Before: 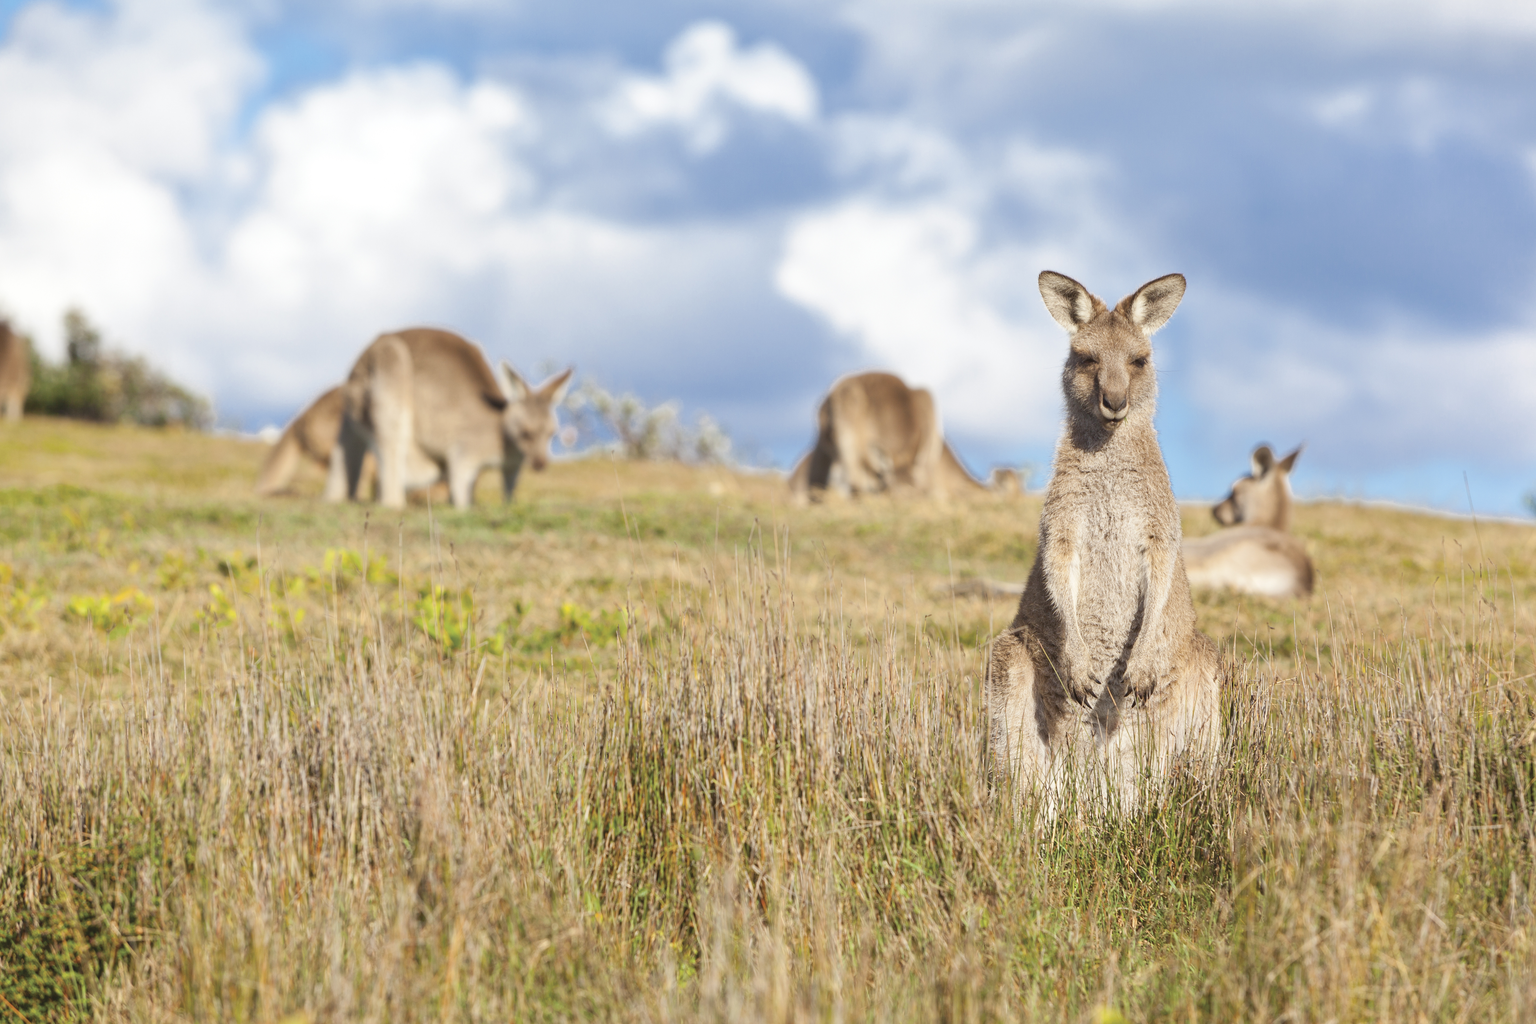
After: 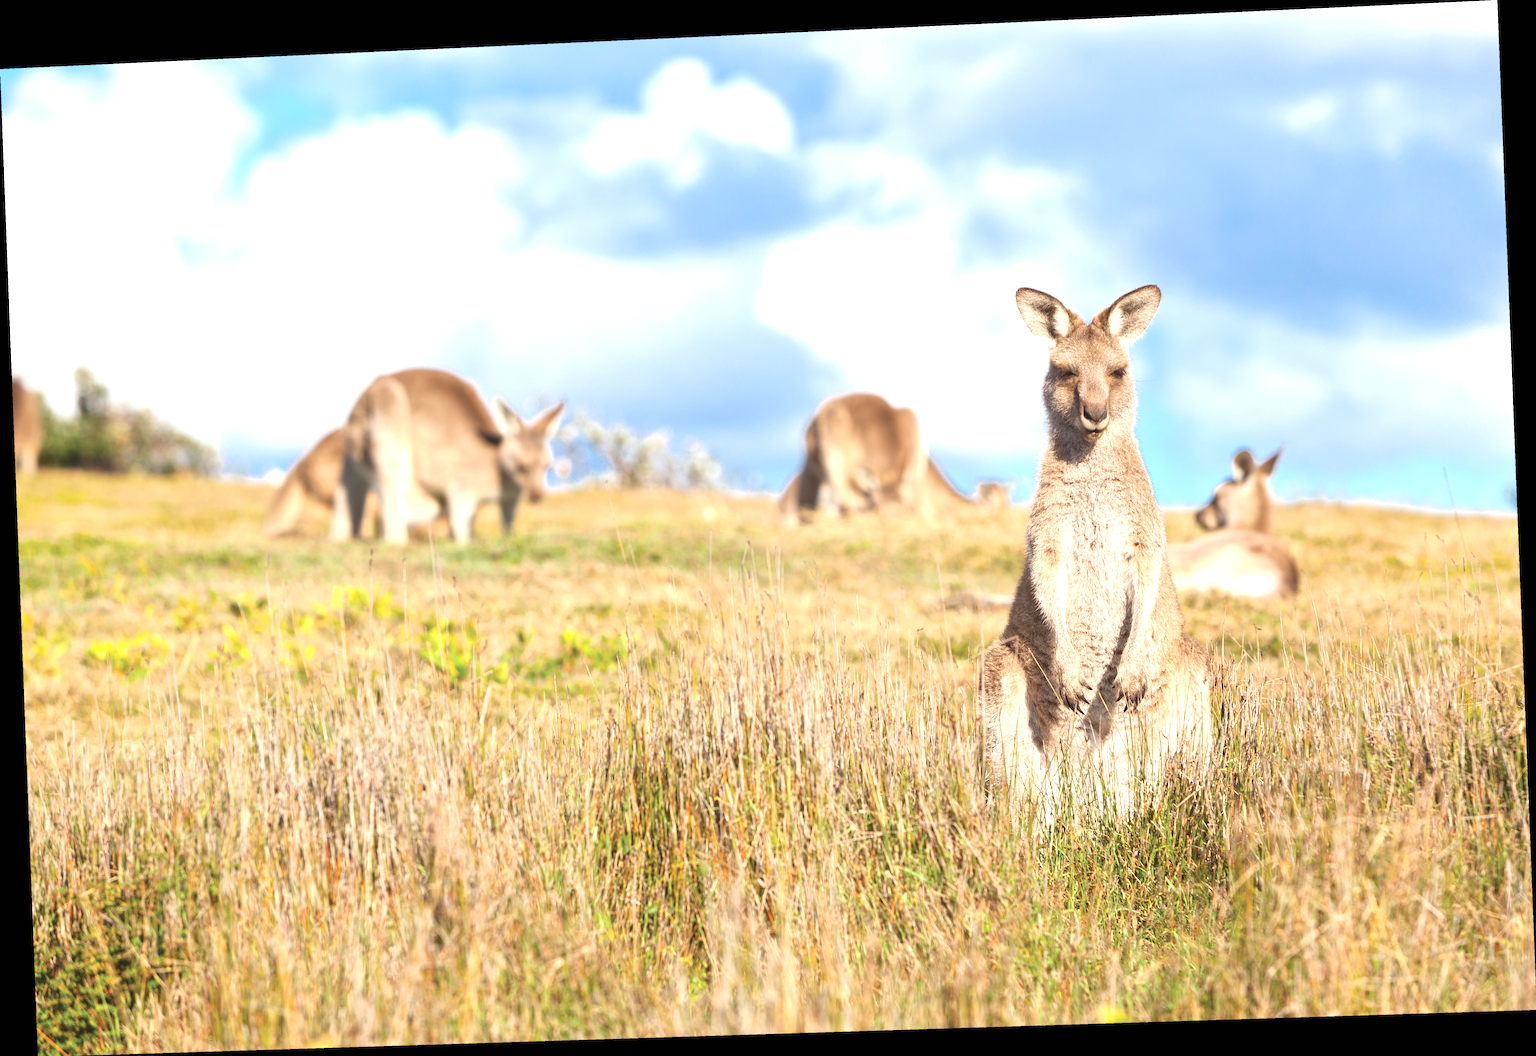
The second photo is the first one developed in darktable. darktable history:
exposure: black level correction 0, exposure 0.7 EV, compensate exposure bias true, compensate highlight preservation false
rotate and perspective: rotation -2.22°, lens shift (horizontal) -0.022, automatic cropping off
